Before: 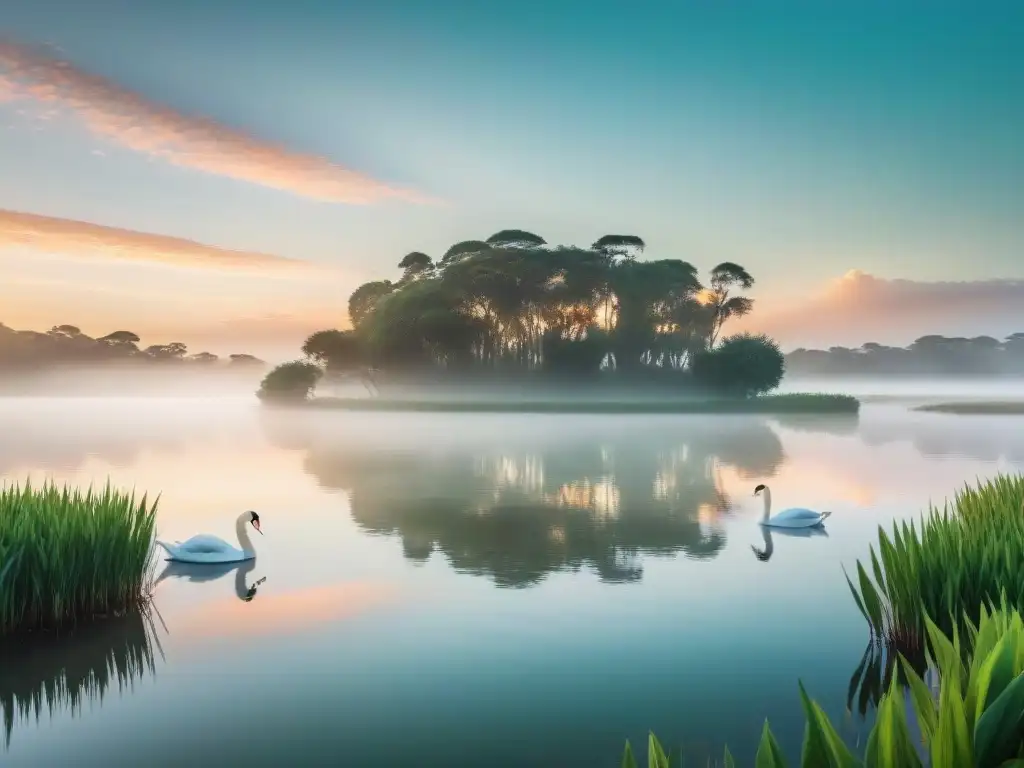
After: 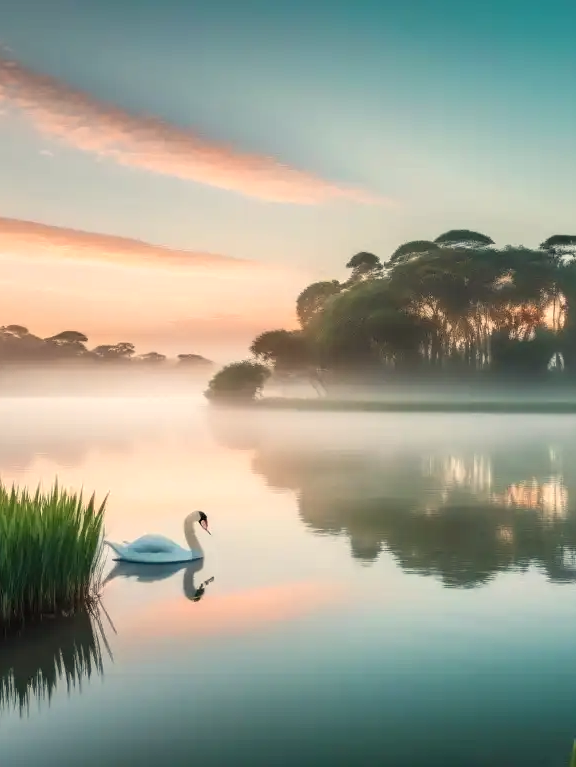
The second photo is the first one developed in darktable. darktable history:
color zones: curves: ch1 [(0, 0.469) (0.072, 0.457) (0.243, 0.494) (0.429, 0.5) (0.571, 0.5) (0.714, 0.5) (0.857, 0.5) (1, 0.469)]; ch2 [(0, 0.499) (0.143, 0.467) (0.242, 0.436) (0.429, 0.493) (0.571, 0.5) (0.714, 0.5) (0.857, 0.5) (1, 0.499)]
crop: left 5.114%, right 38.589%
local contrast: highlights 100%, shadows 100%, detail 120%, midtone range 0.2
white balance: red 1.045, blue 0.932
